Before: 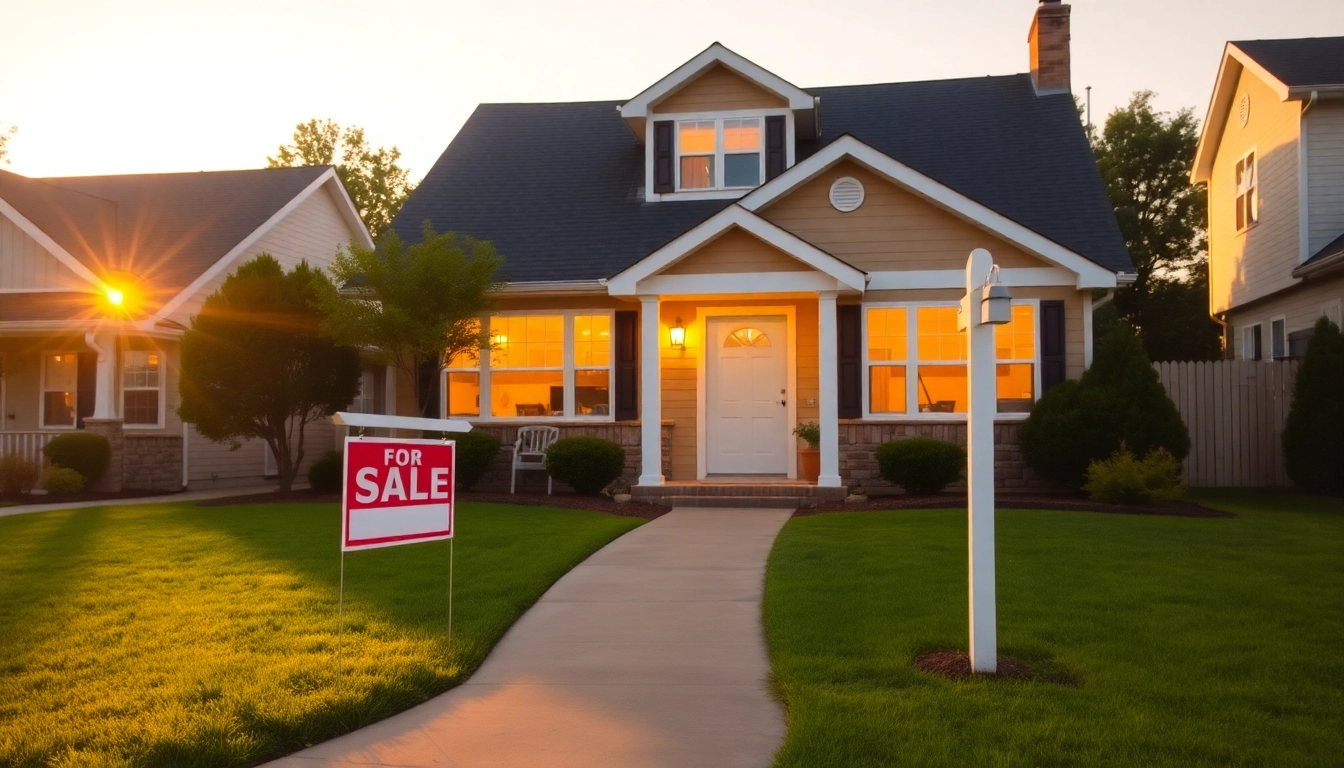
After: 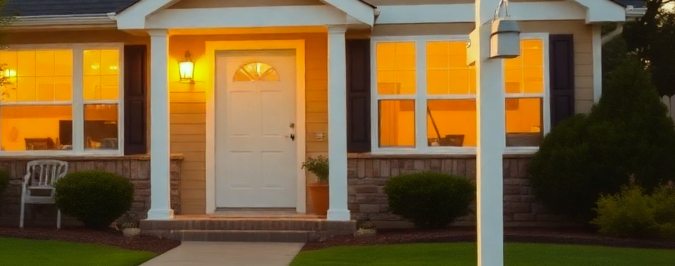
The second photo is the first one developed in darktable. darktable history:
crop: left 36.607%, top 34.735%, right 13.146%, bottom 30.611%
color correction: highlights a* -8, highlights b* 3.1
